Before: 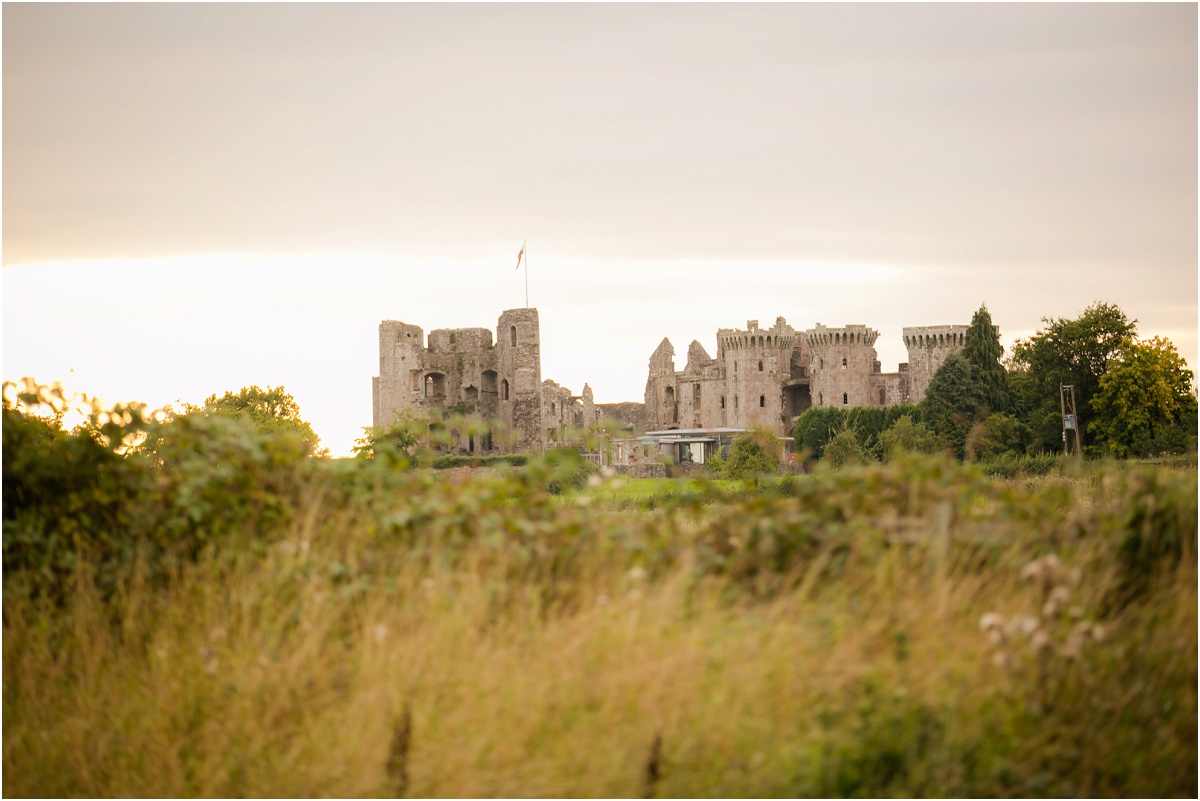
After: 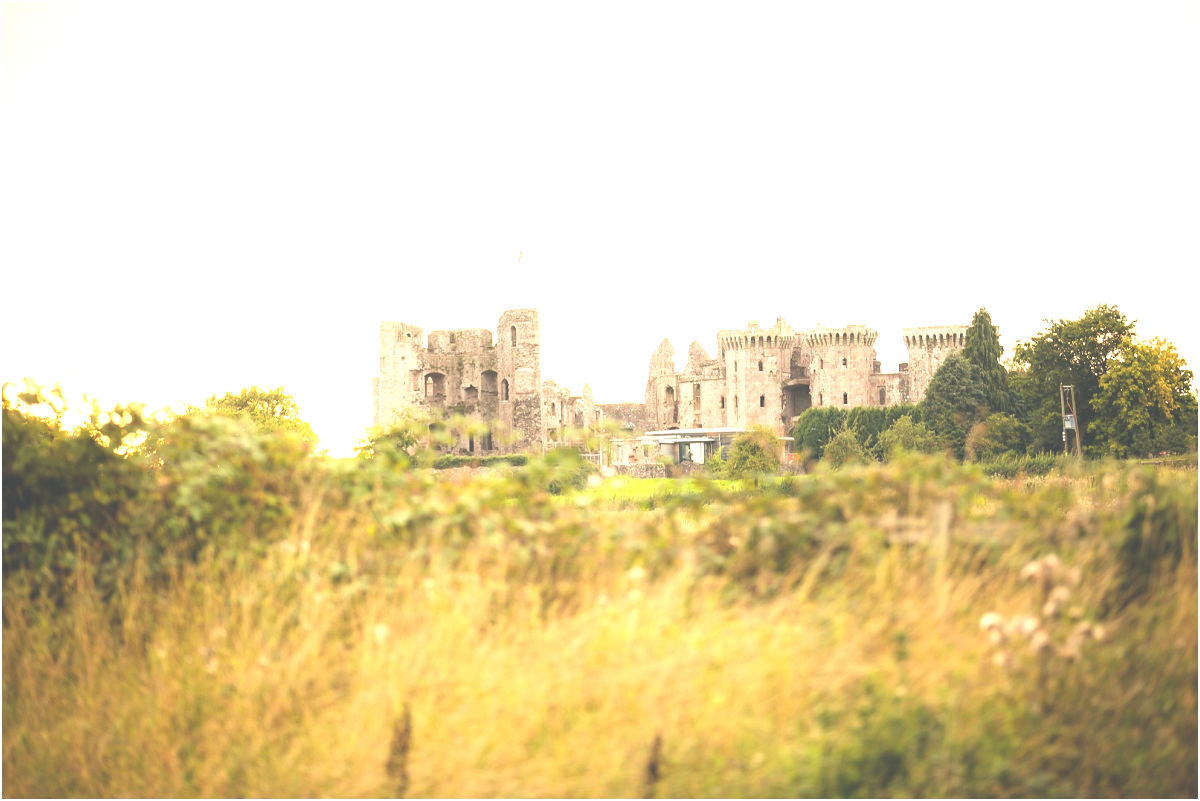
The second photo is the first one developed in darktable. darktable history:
exposure: black level correction -0.023, exposure 1.397 EV, compensate highlight preservation false
color correction: highlights a* 0.207, highlights b* 2.7, shadows a* -0.874, shadows b* -4.78
